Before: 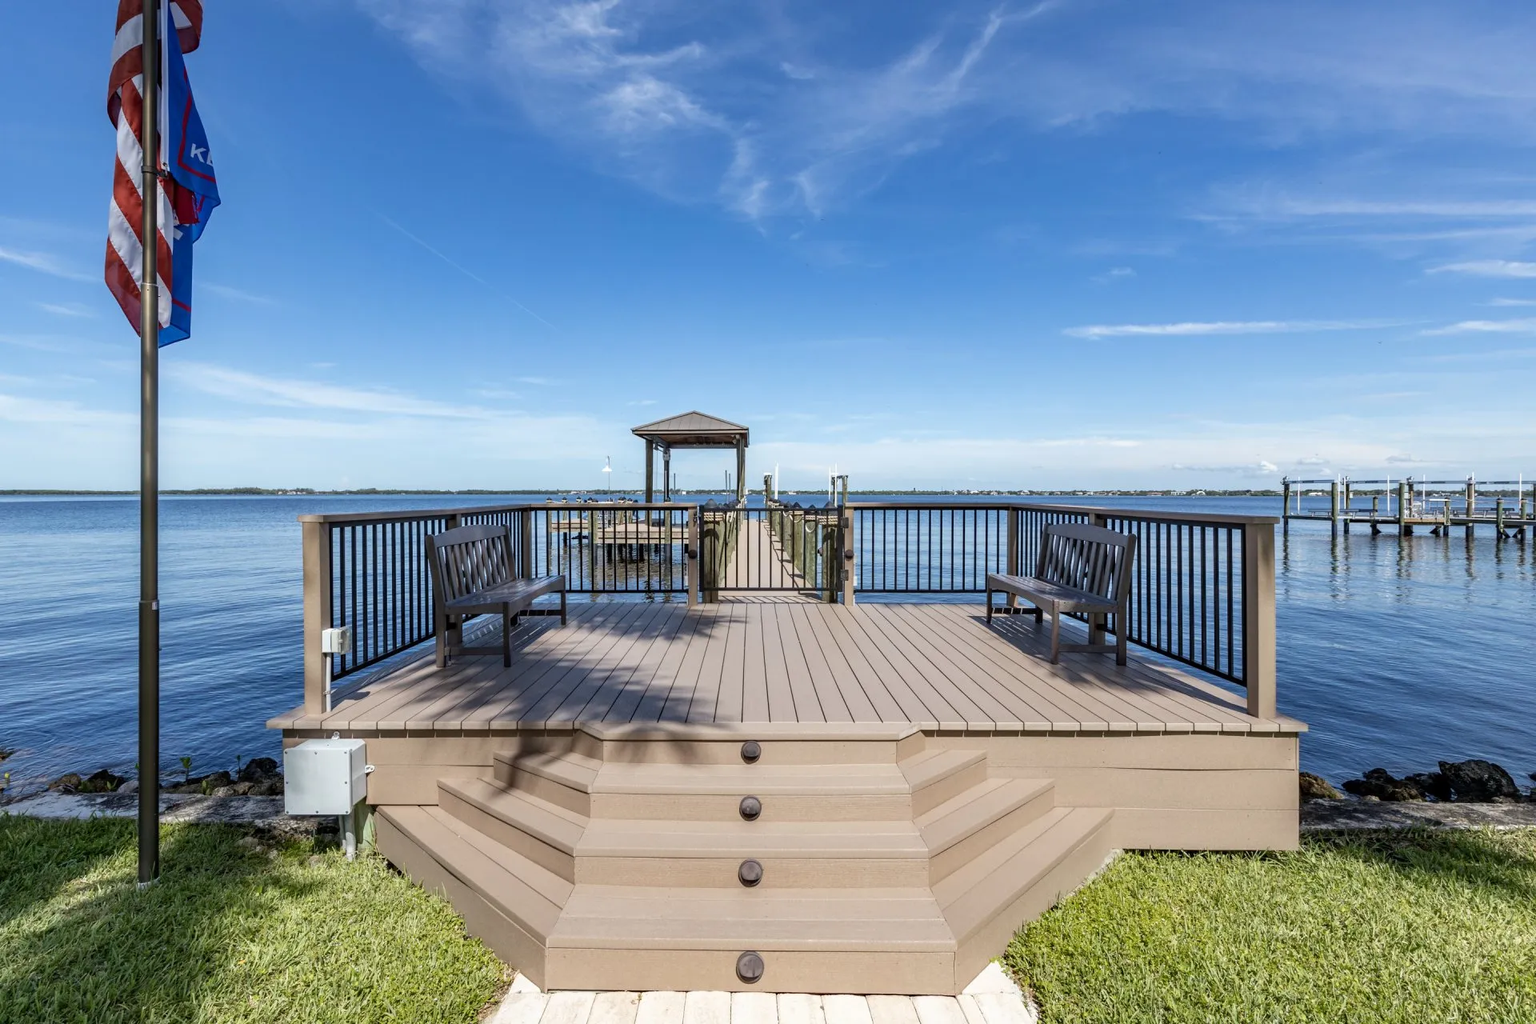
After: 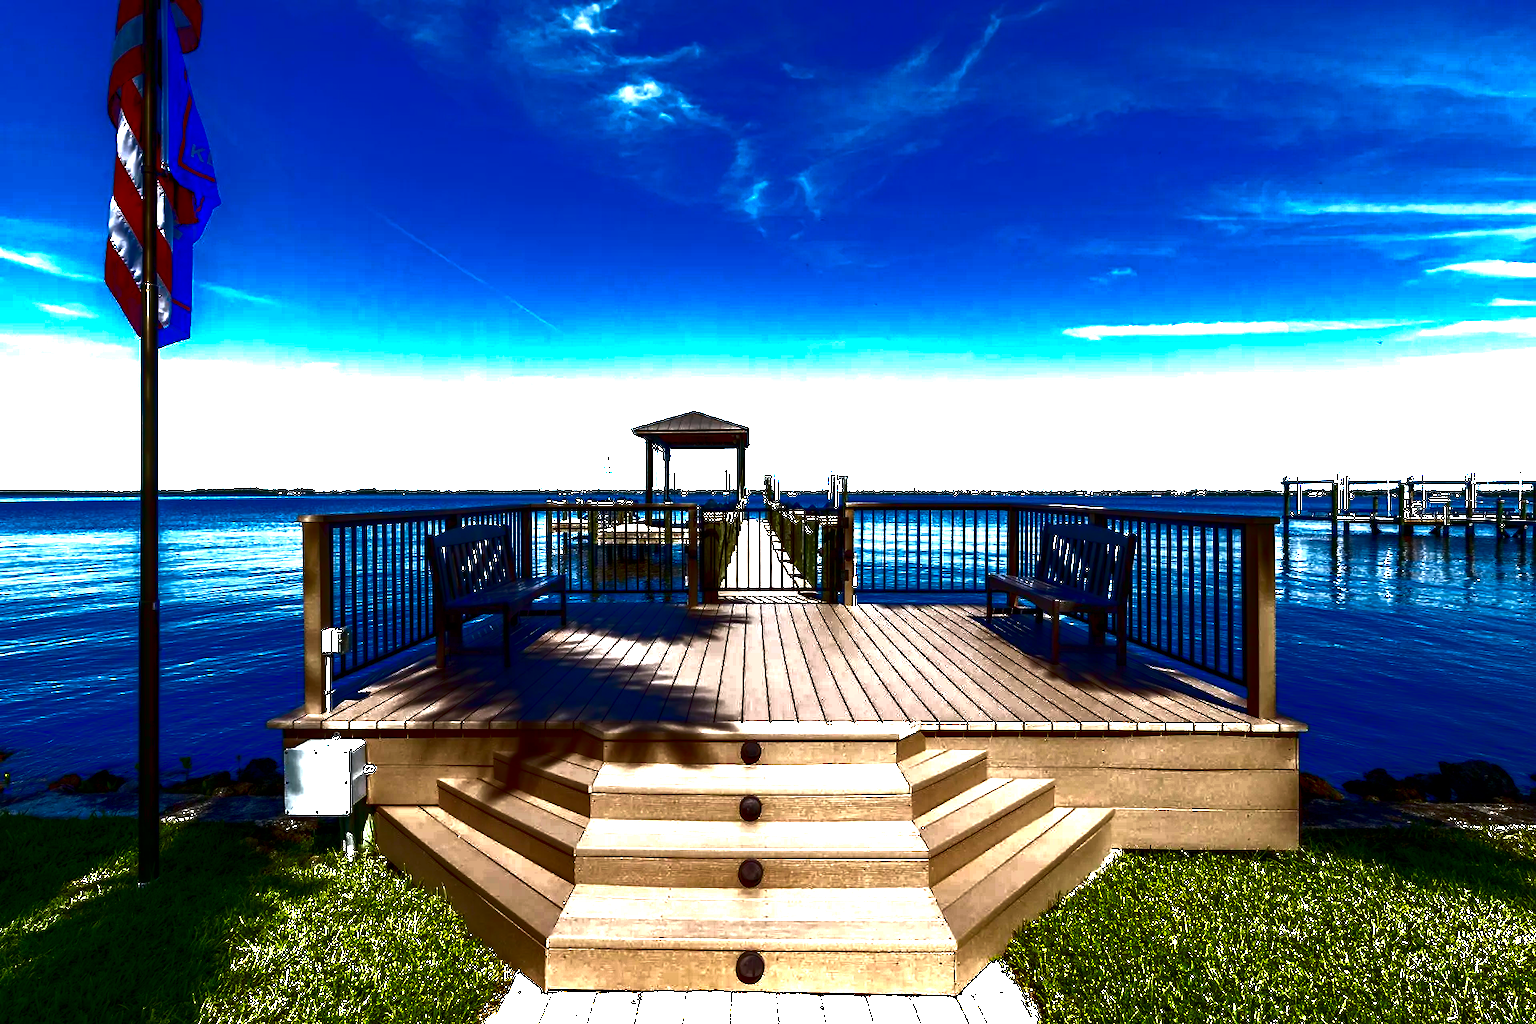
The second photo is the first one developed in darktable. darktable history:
tone equalizer: -8 EV -1.08 EV, -7 EV -1.01 EV, -6 EV -0.841 EV, -5 EV -0.604 EV, -3 EV 0.55 EV, -2 EV 0.89 EV, -1 EV 1 EV, +0 EV 1.06 EV
contrast brightness saturation: brightness -0.993, saturation 0.992
base curve: curves: ch0 [(0, 0) (0.841, 0.609) (1, 1)], preserve colors average RGB
color balance rgb: perceptual saturation grading › global saturation 20%, perceptual saturation grading › highlights -25.026%, perceptual saturation grading › shadows 49.734%, global vibrance 9.499%
